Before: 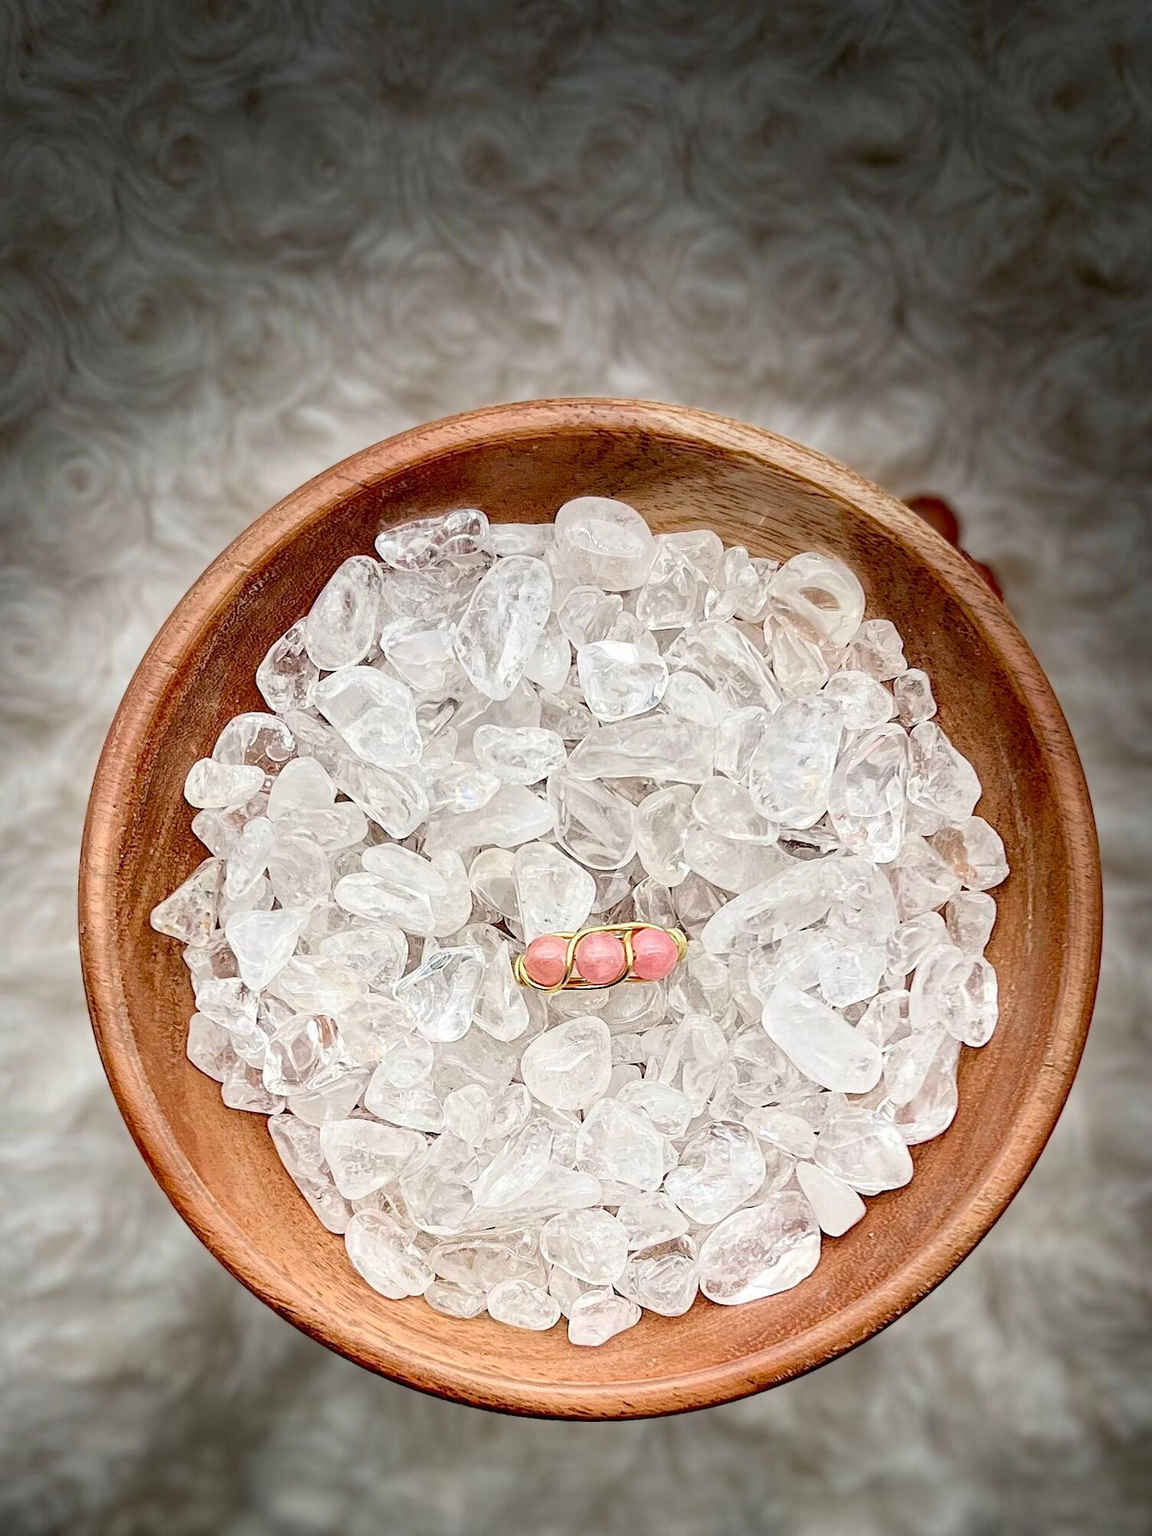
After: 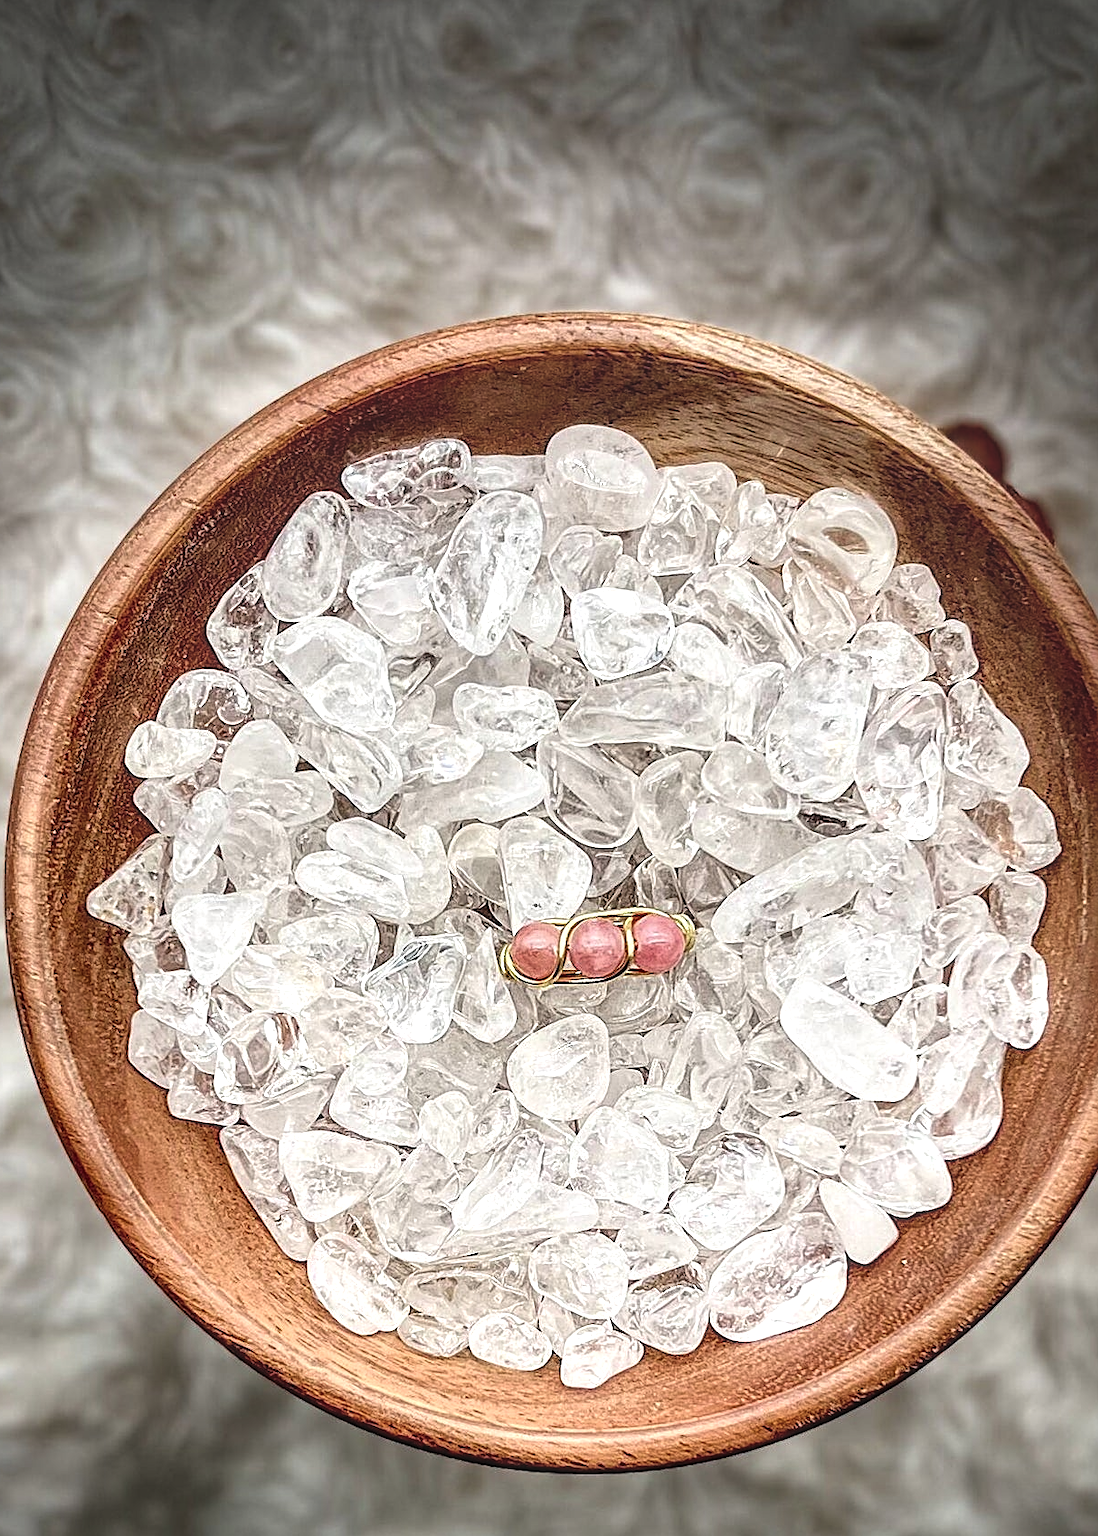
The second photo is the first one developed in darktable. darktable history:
local contrast: detail 160%
shadows and highlights: radius 126.47, shadows 30.52, highlights -30.78, low approximation 0.01, soften with gaussian
exposure: black level correction -0.03, compensate highlight preservation false
crop: left 6.439%, top 8.039%, right 9.526%, bottom 3.831%
sharpen: on, module defaults
